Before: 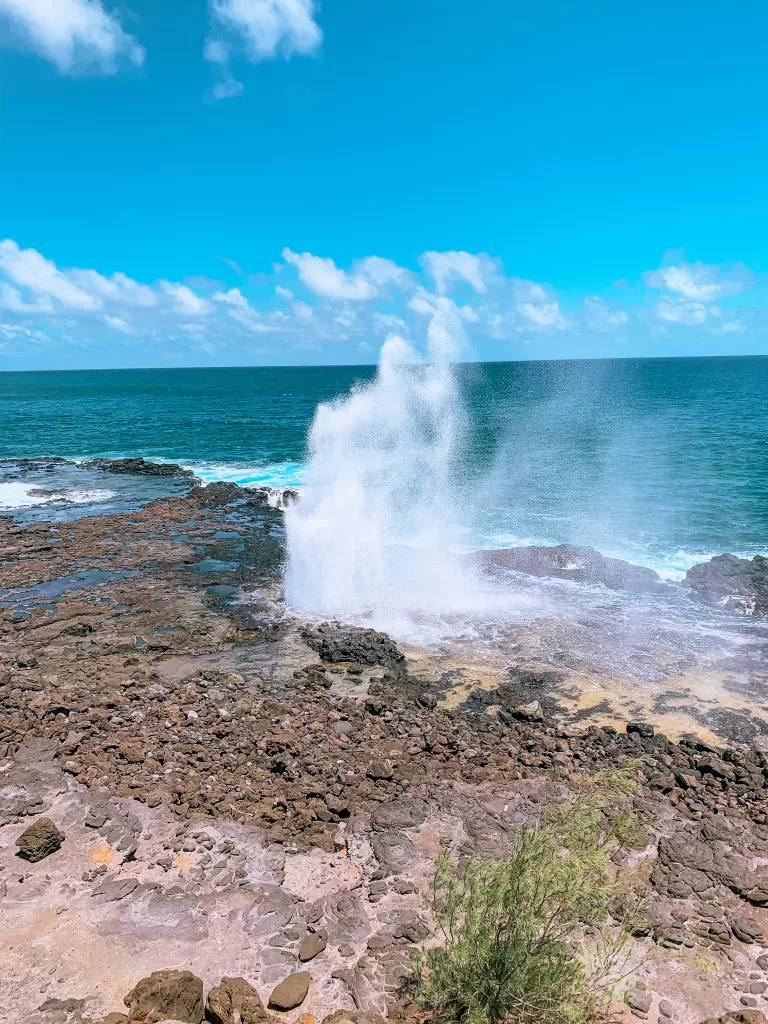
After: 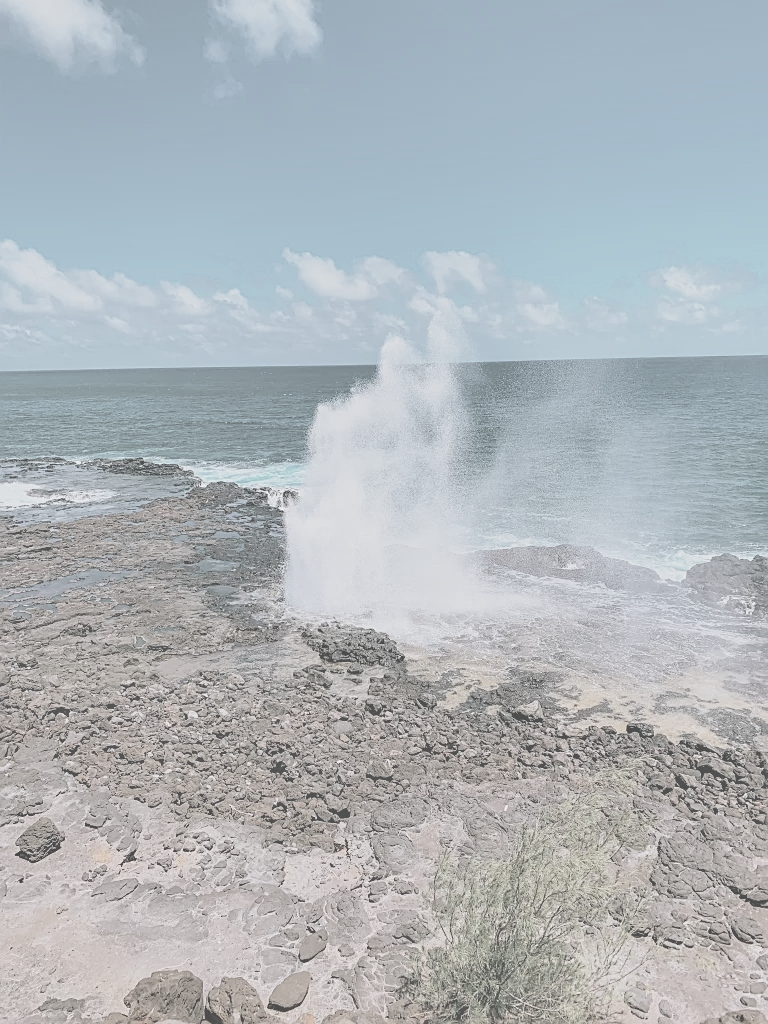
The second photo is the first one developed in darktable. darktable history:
sharpen: on, module defaults
contrast brightness saturation: contrast -0.32, brightness 0.75, saturation -0.78
shadows and highlights: soften with gaussian
